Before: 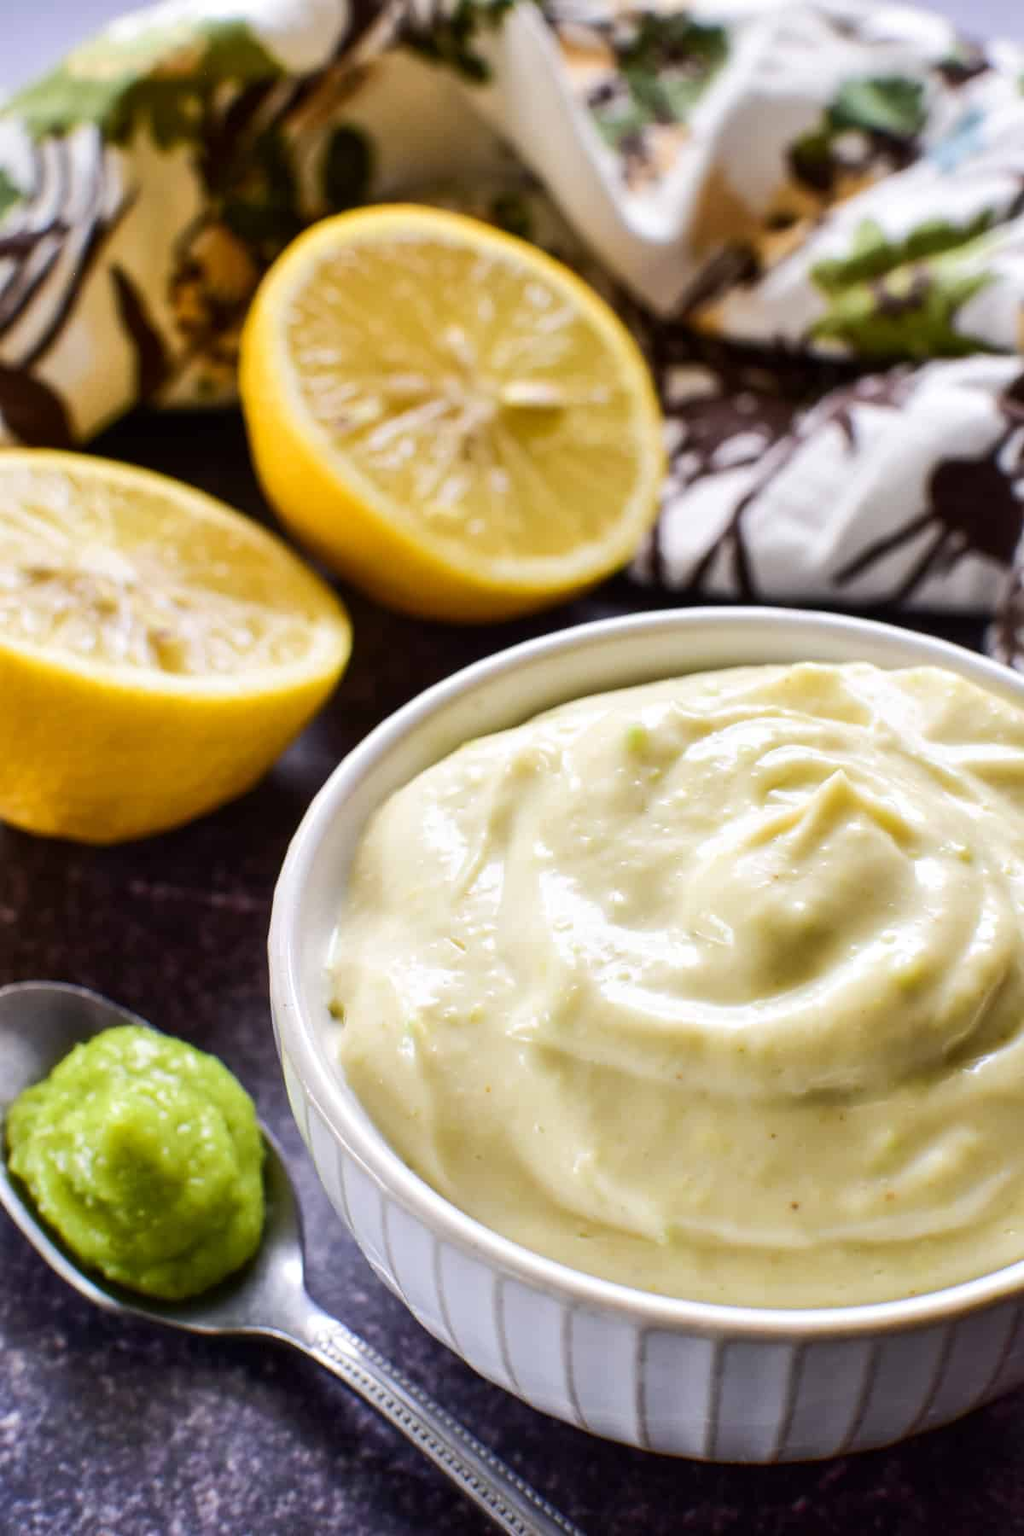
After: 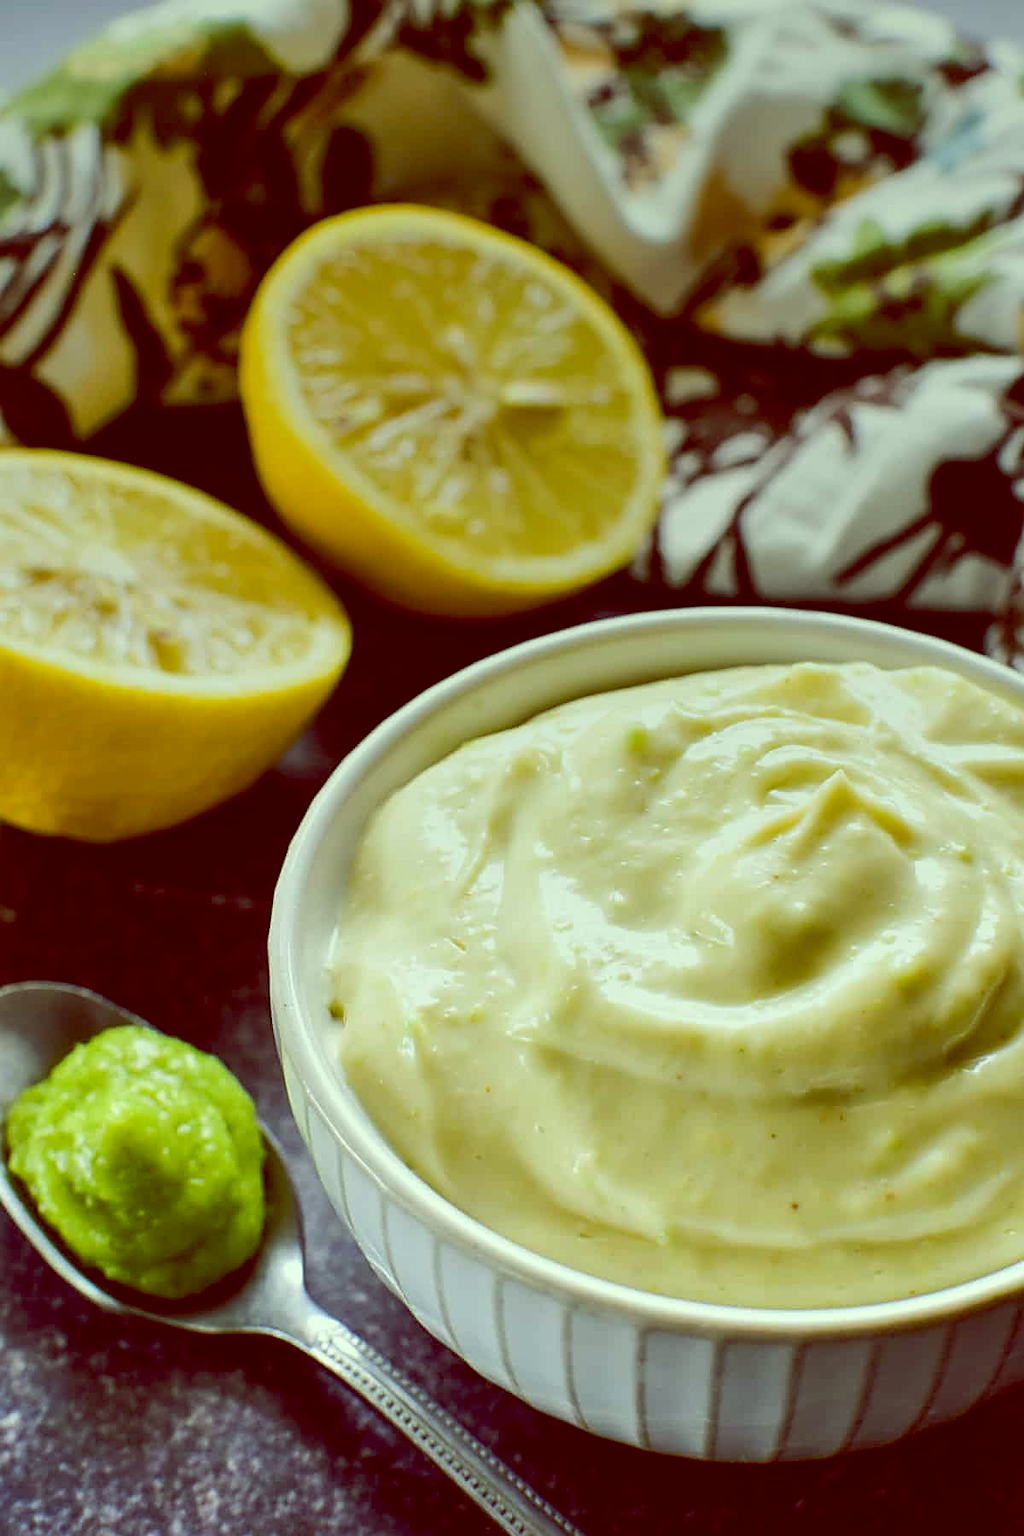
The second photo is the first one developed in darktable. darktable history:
color balance: lift [1, 1.015, 0.987, 0.985], gamma [1, 0.959, 1.042, 0.958], gain [0.927, 0.938, 1.072, 0.928], contrast 1.5%
graduated density: on, module defaults
sharpen: on, module defaults
